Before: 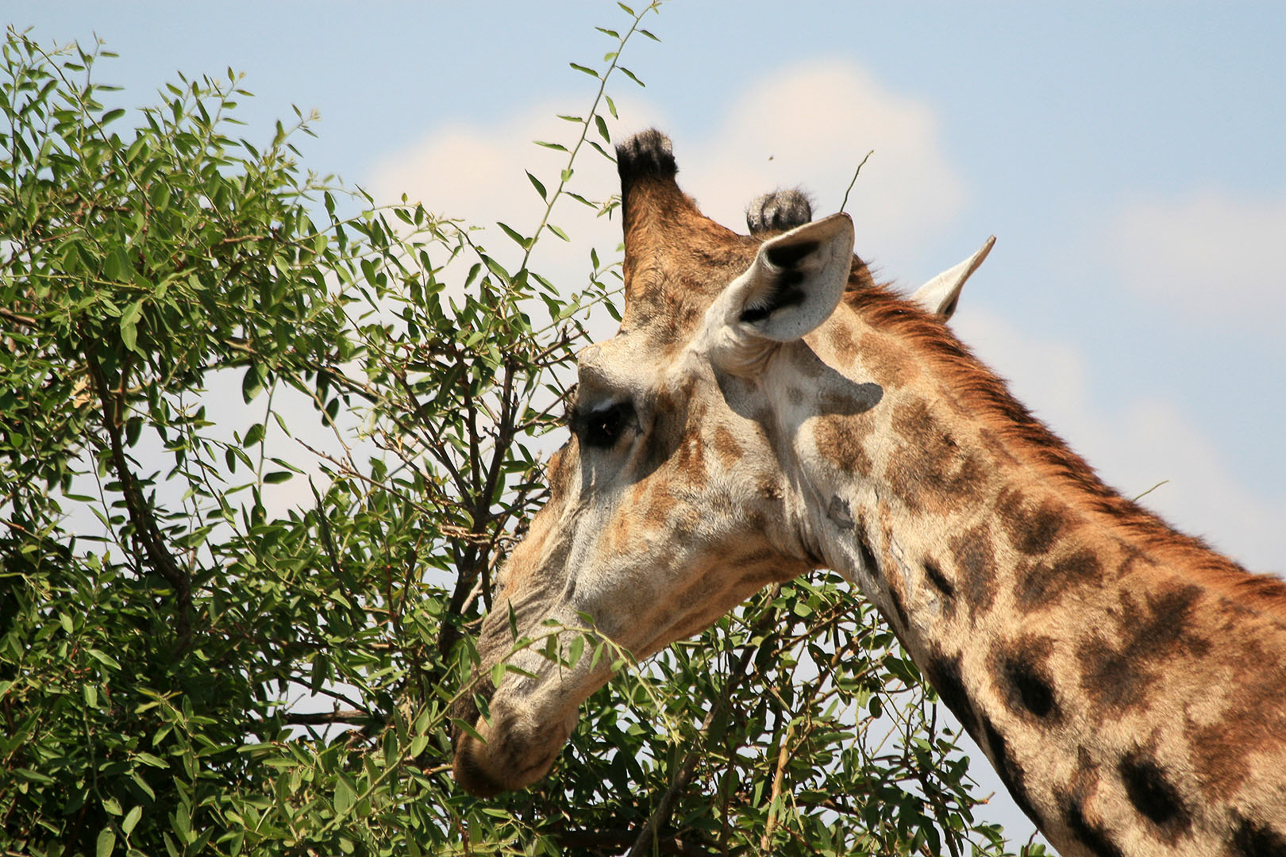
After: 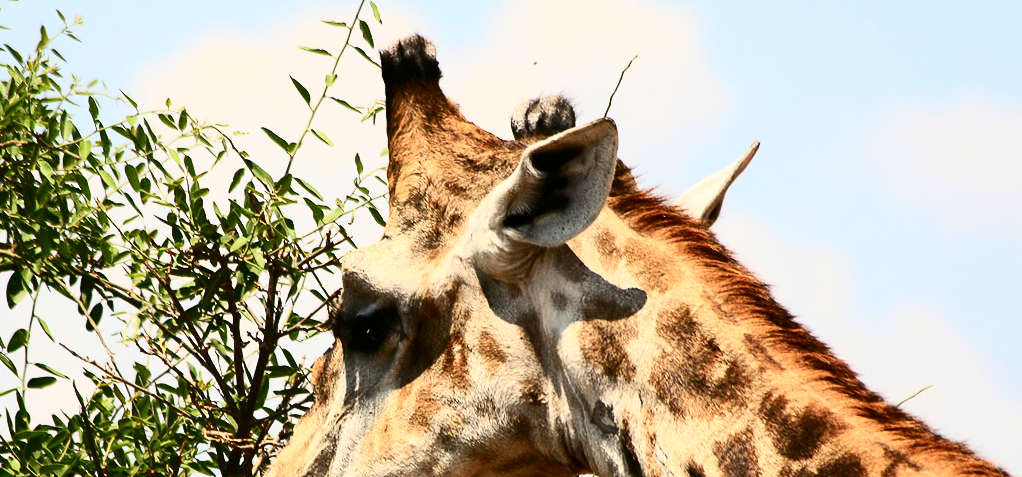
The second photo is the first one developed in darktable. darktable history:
contrast brightness saturation: contrast 0.4, brightness 0.05, saturation 0.25
crop: left 18.38%, top 11.092%, right 2.134%, bottom 33.217%
